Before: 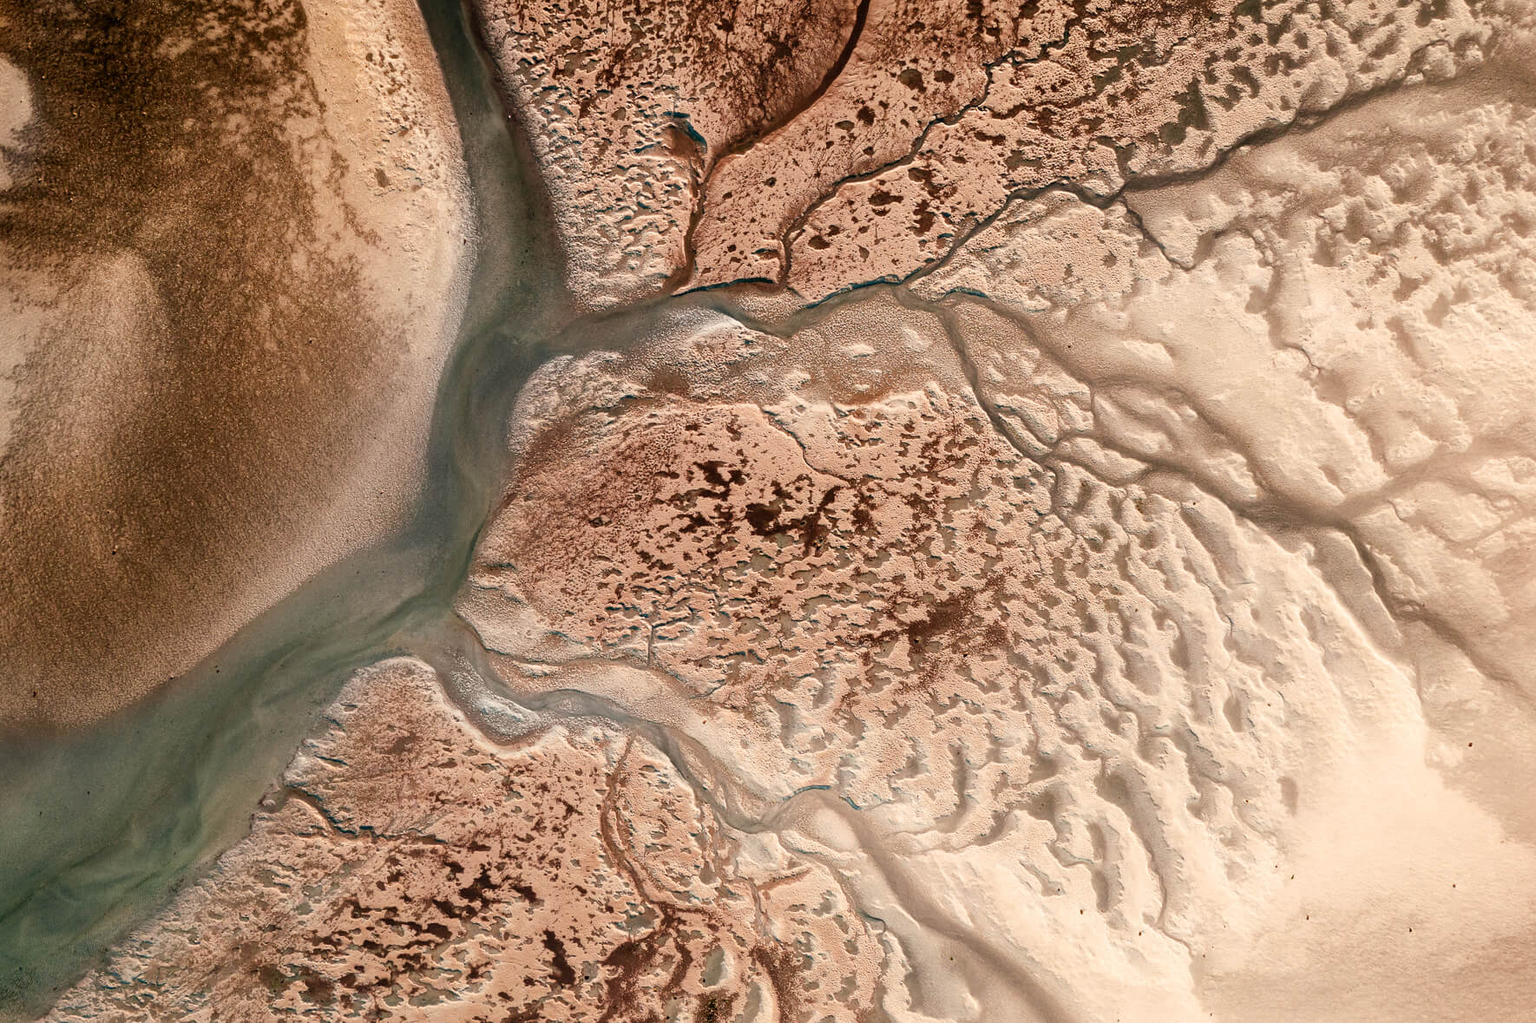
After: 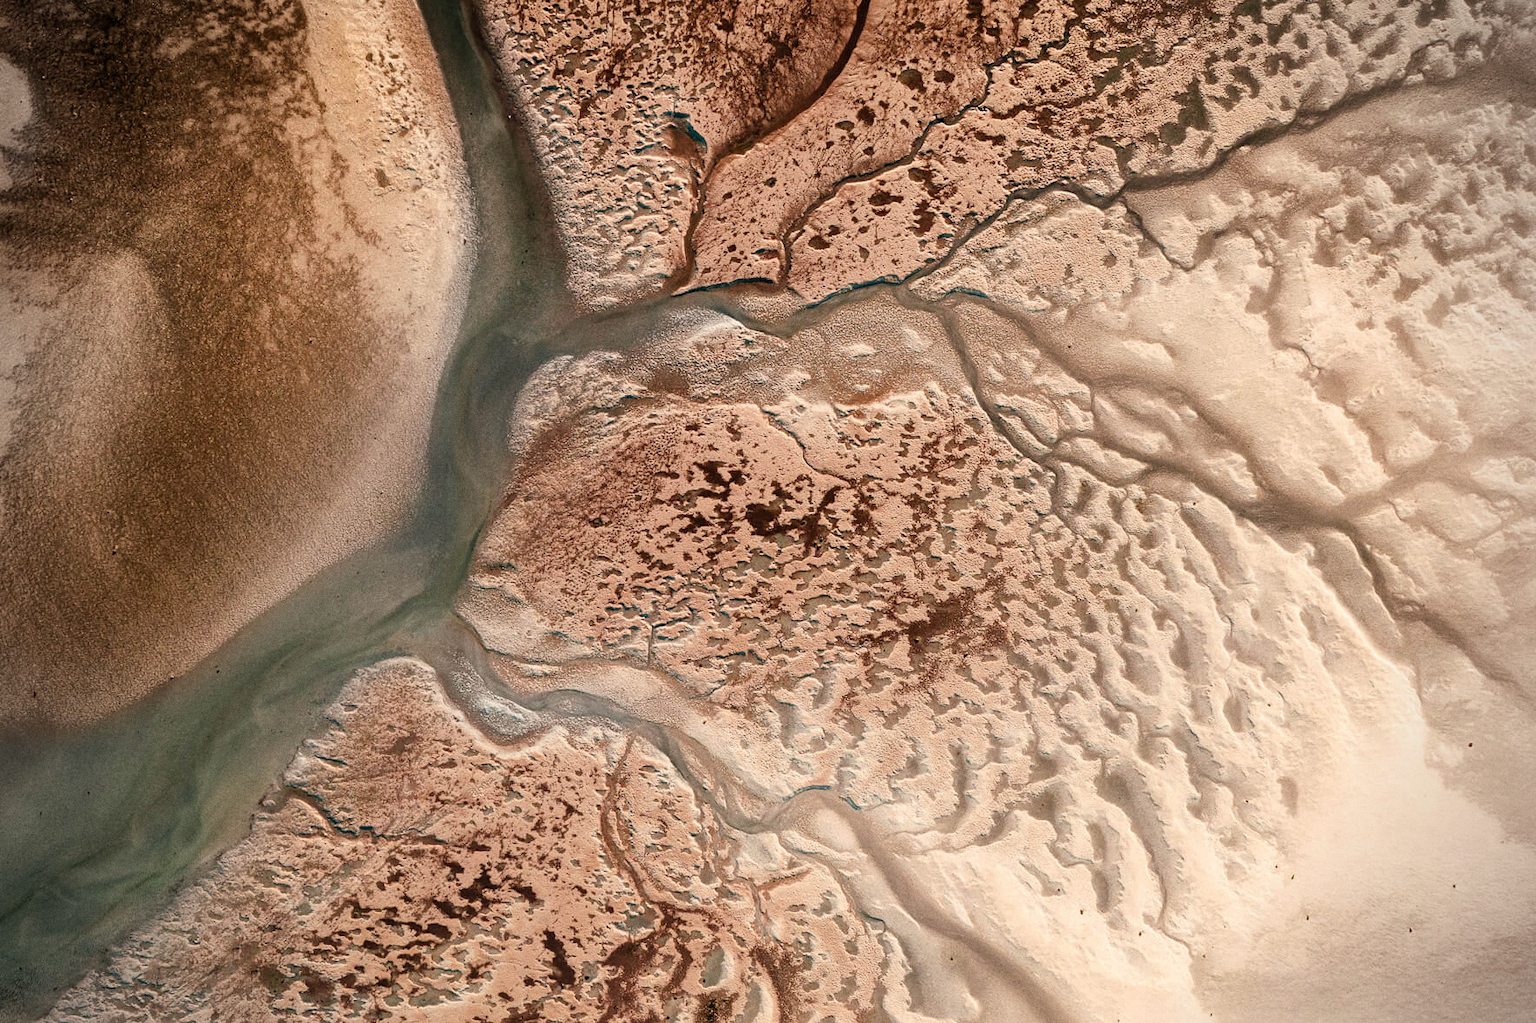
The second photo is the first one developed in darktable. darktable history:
grain: coarseness 0.09 ISO
vignetting: on, module defaults
